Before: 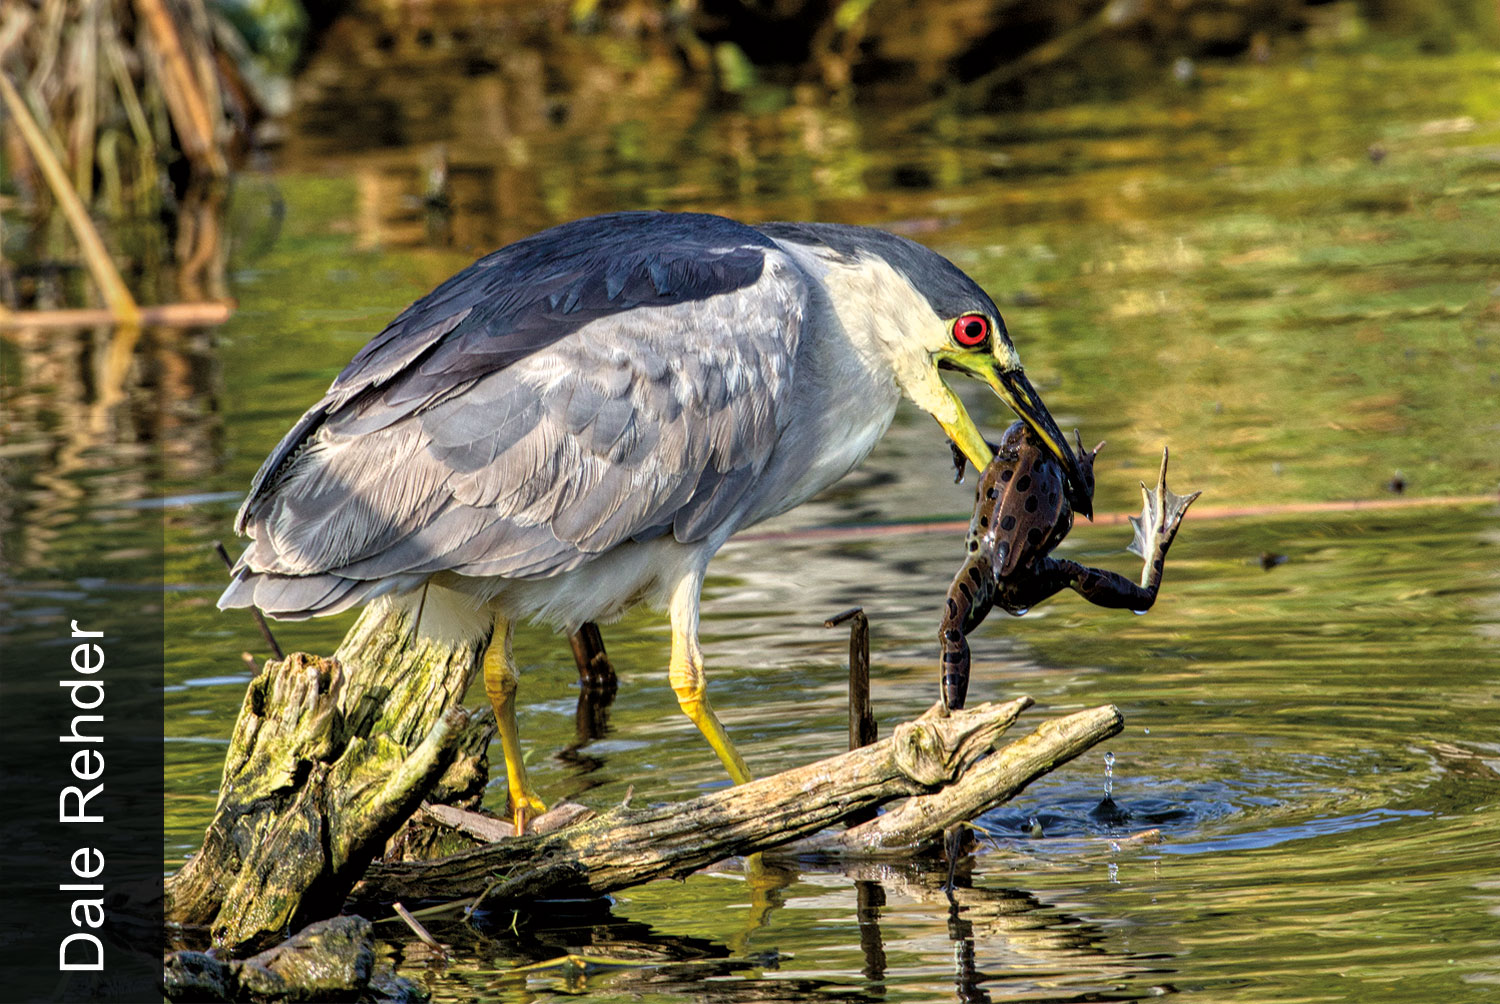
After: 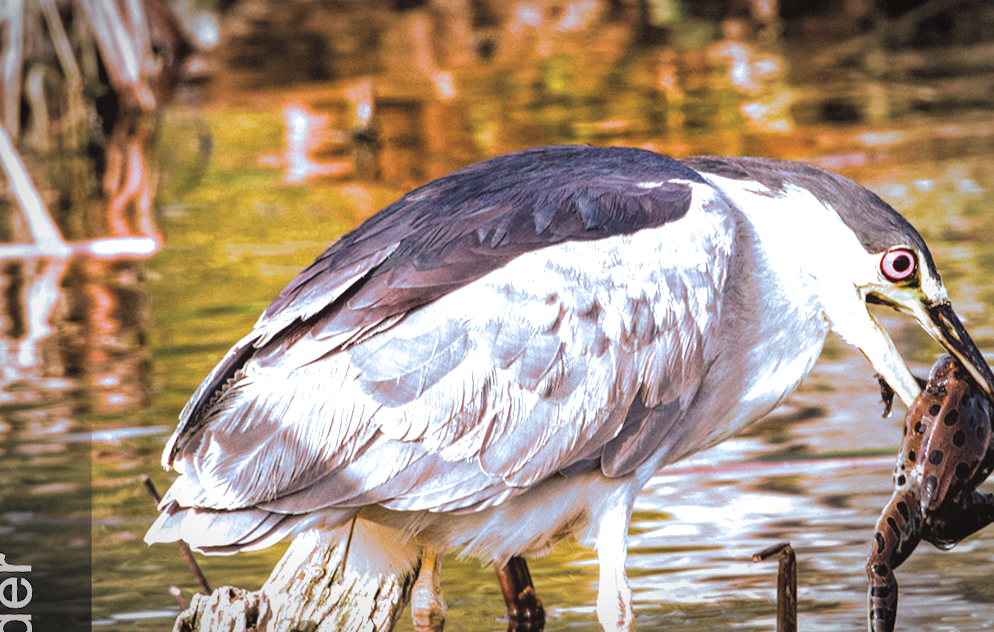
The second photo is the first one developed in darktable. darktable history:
crop and rotate: angle -4.99°, left 2.122%, top 6.945%, right 27.566%, bottom 30.519%
color correction: highlights a* 12.23, highlights b* 5.41
exposure: black level correction -0.005, exposure 1.002 EV, compensate highlight preservation false
white balance: red 1.127, blue 0.943
vignetting: automatic ratio true
split-toning: shadows › hue 351.18°, shadows › saturation 0.86, highlights › hue 218.82°, highlights › saturation 0.73, balance -19.167
rotate and perspective: rotation -4.98°, automatic cropping off
